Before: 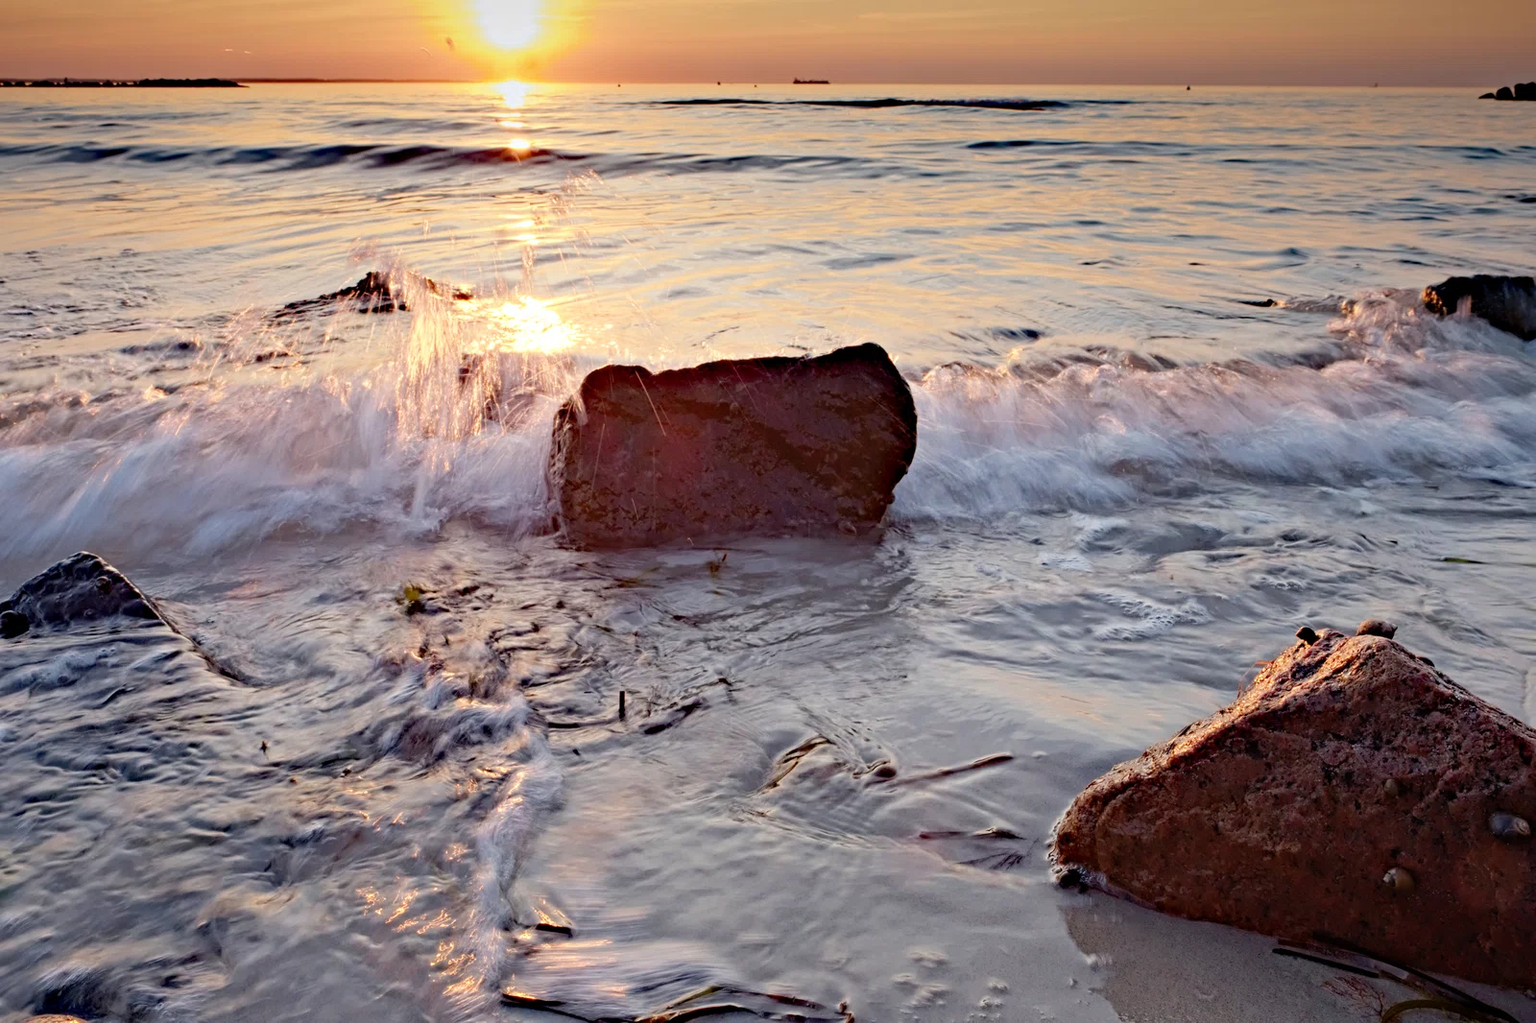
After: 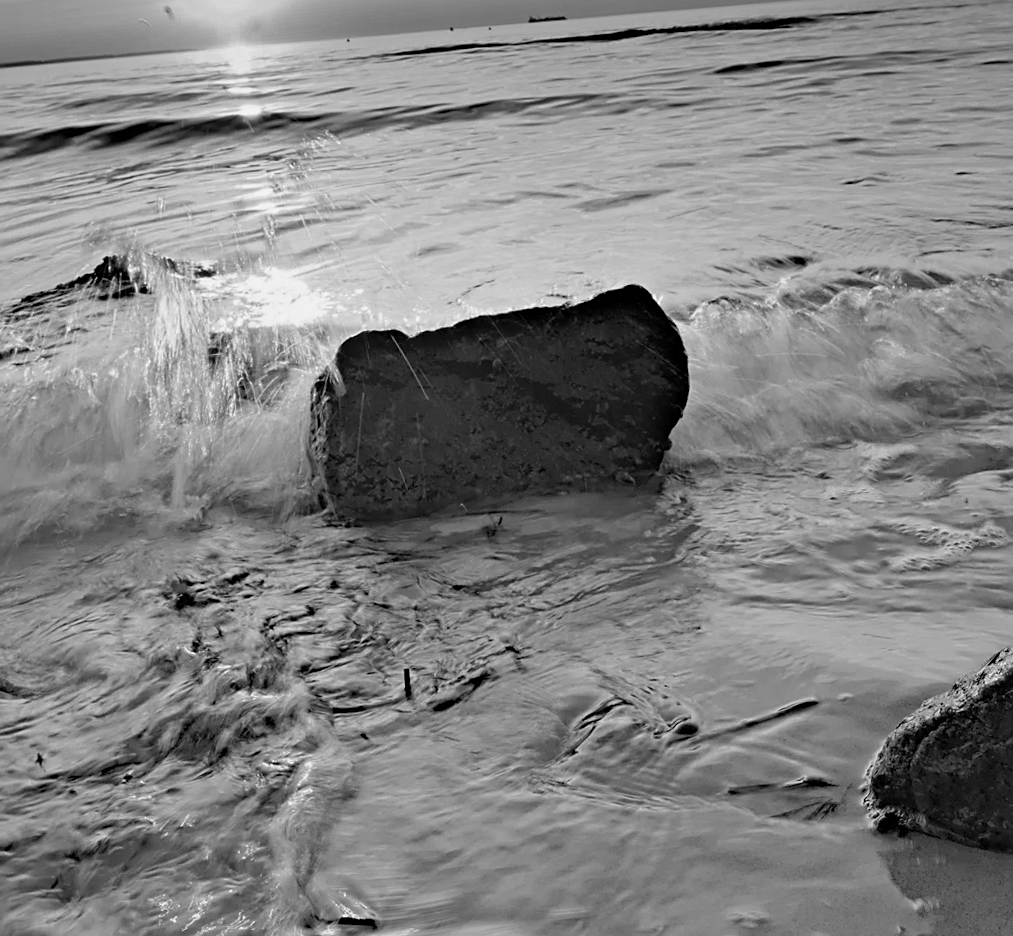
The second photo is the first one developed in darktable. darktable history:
monochrome: a 32, b 64, size 2.3
white balance: red 0.766, blue 1.537
sharpen: radius 1.864, amount 0.398, threshold 1.271
shadows and highlights: soften with gaussian
rotate and perspective: rotation -5°, crop left 0.05, crop right 0.952, crop top 0.11, crop bottom 0.89
crop and rotate: left 14.385%, right 18.948%
